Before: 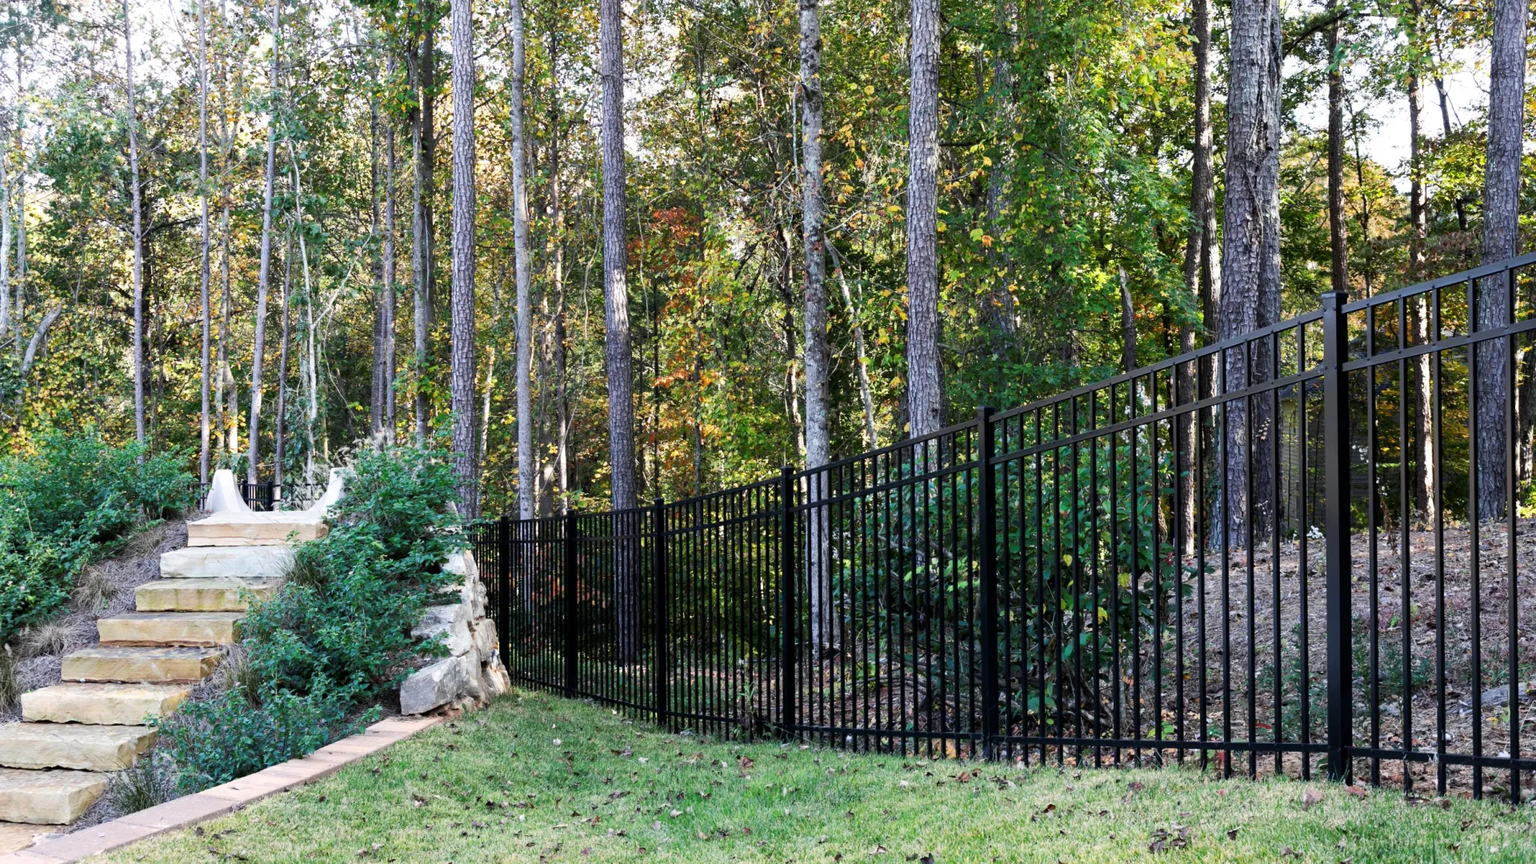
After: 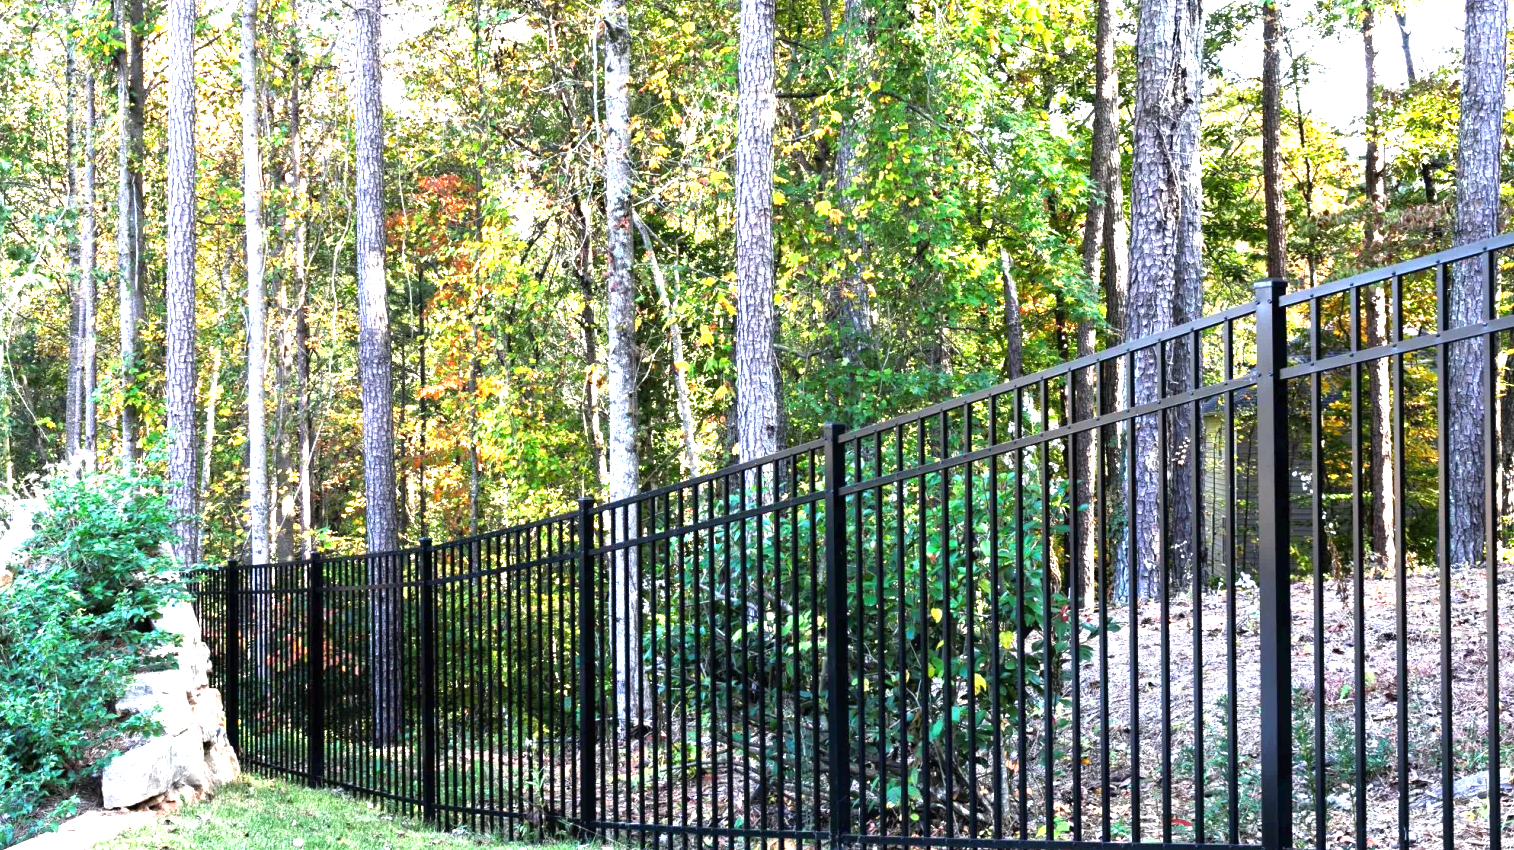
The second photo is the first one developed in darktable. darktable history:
crop and rotate: left 20.74%, top 7.912%, right 0.375%, bottom 13.378%
levels: levels [0, 0.43, 0.859]
exposure: black level correction 0, exposure 1.2 EV, compensate exposure bias true, compensate highlight preservation false
